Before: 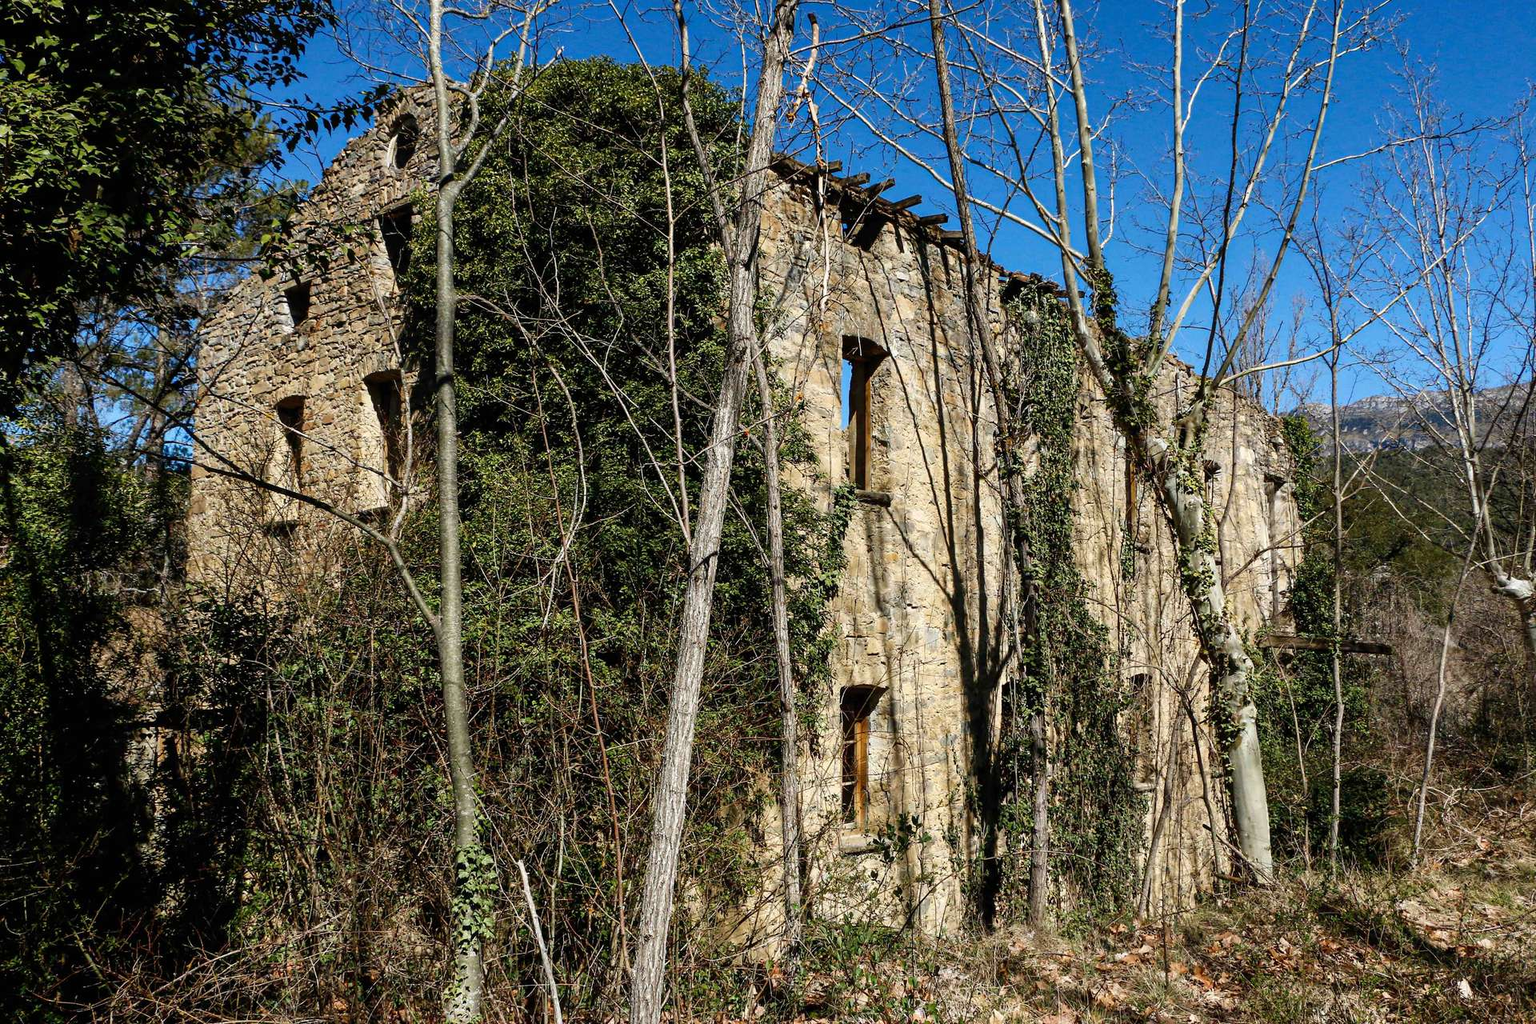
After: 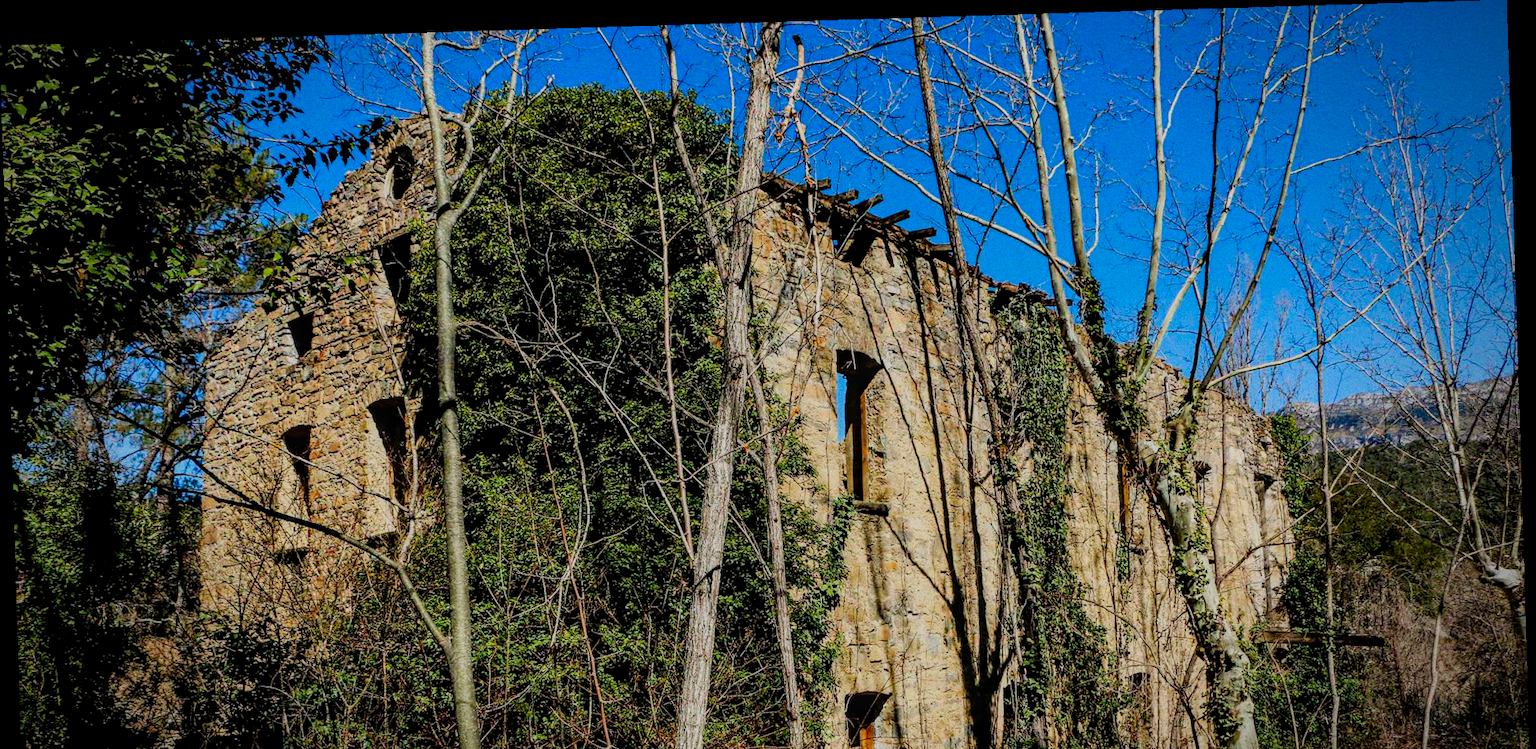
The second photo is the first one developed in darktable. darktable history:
local contrast: on, module defaults
crop: bottom 28.576%
vignetting: fall-off start 70.97%, brightness -0.584, saturation -0.118, width/height ratio 1.333
white balance: emerald 1
rotate and perspective: rotation -1.75°, automatic cropping off
color contrast: green-magenta contrast 1.69, blue-yellow contrast 1.49
filmic rgb: black relative exposure -6.82 EV, white relative exposure 5.89 EV, hardness 2.71
grain: coarseness 0.09 ISO
